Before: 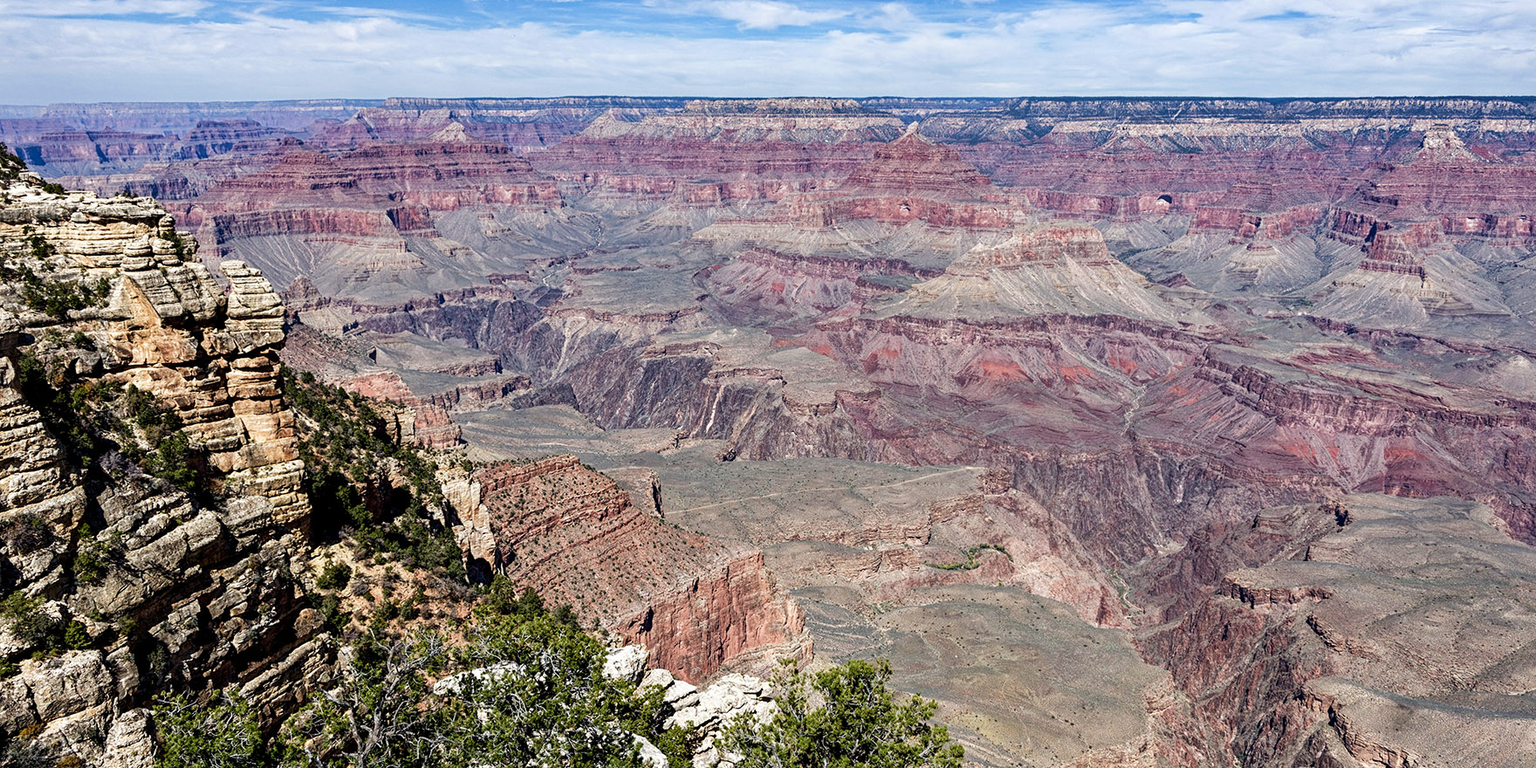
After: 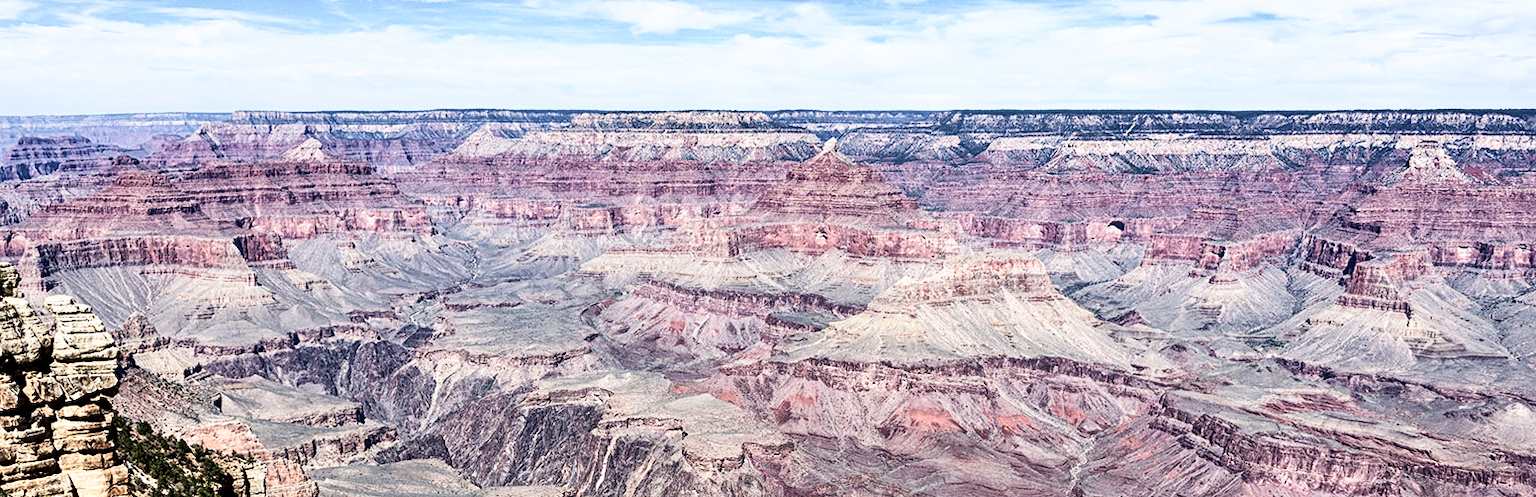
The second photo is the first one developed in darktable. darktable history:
crop and rotate: left 11.812%, bottom 42.776%
contrast brightness saturation: contrast 0.25, saturation -0.31
velvia: on, module defaults
base curve: curves: ch0 [(0, 0) (0.688, 0.865) (1, 1)], preserve colors none
